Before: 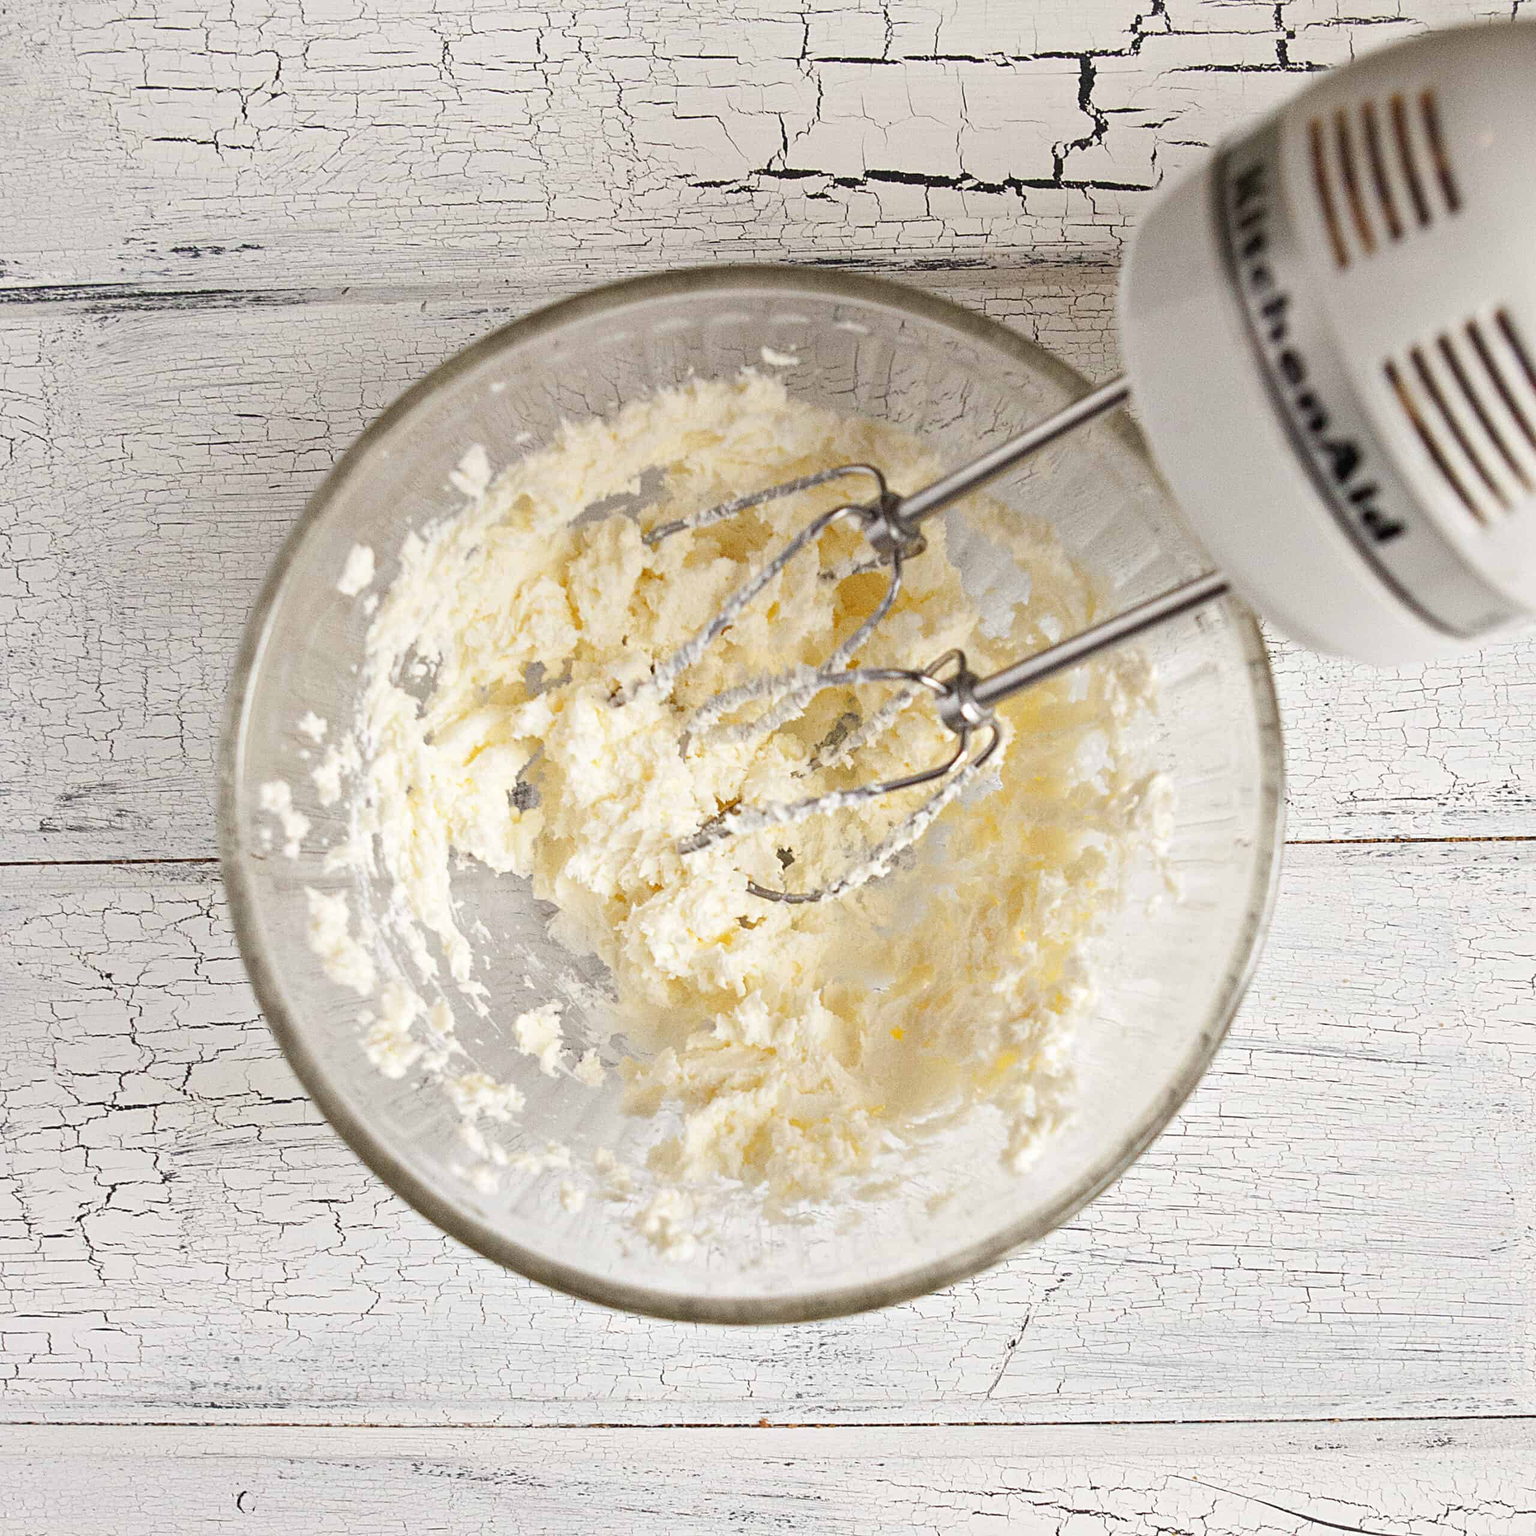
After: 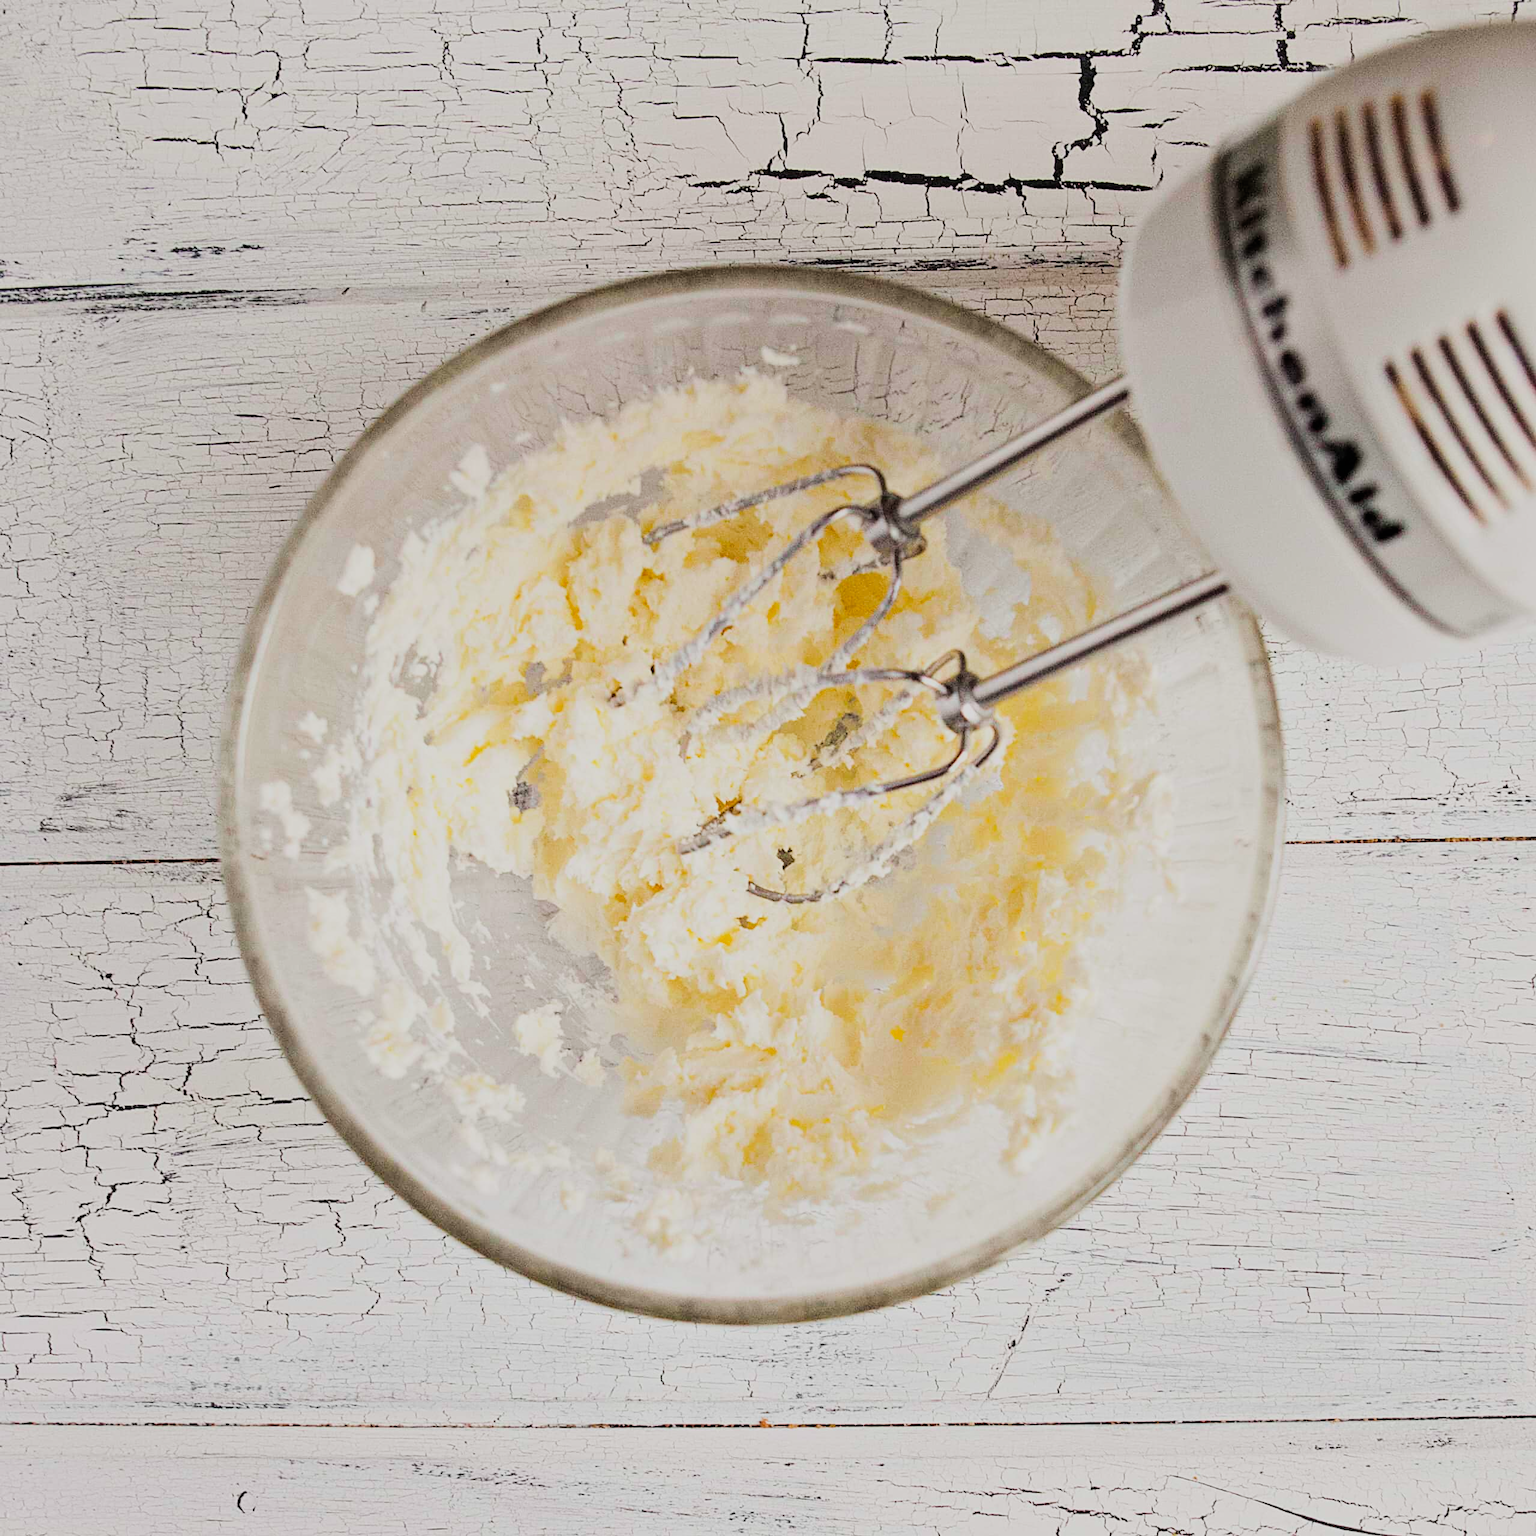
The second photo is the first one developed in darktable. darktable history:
filmic rgb: black relative exposure -9.32 EV, white relative exposure 6.72 EV, hardness 3.08, contrast 1.054, iterations of high-quality reconstruction 0
tone curve: curves: ch0 [(0, 0.003) (0.117, 0.101) (0.257, 0.246) (0.408, 0.432) (0.611, 0.653) (0.824, 0.846) (1, 1)]; ch1 [(0, 0) (0.227, 0.197) (0.405, 0.421) (0.501, 0.501) (0.522, 0.53) (0.563, 0.572) (0.589, 0.611) (0.699, 0.709) (0.976, 0.992)]; ch2 [(0, 0) (0.208, 0.176) (0.377, 0.38) (0.5, 0.5) (0.537, 0.534) (0.571, 0.576) (0.681, 0.746) (1, 1)], color space Lab, independent channels, preserve colors none
velvia: strength 14.35%
